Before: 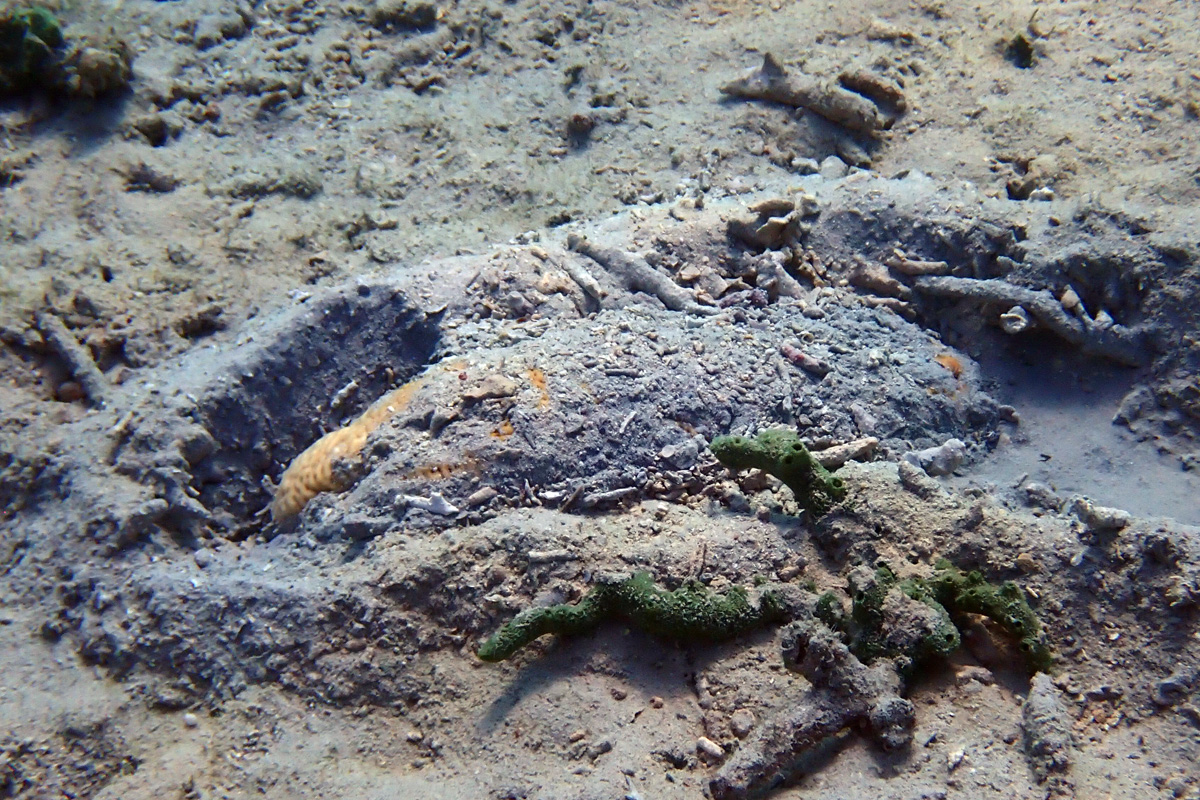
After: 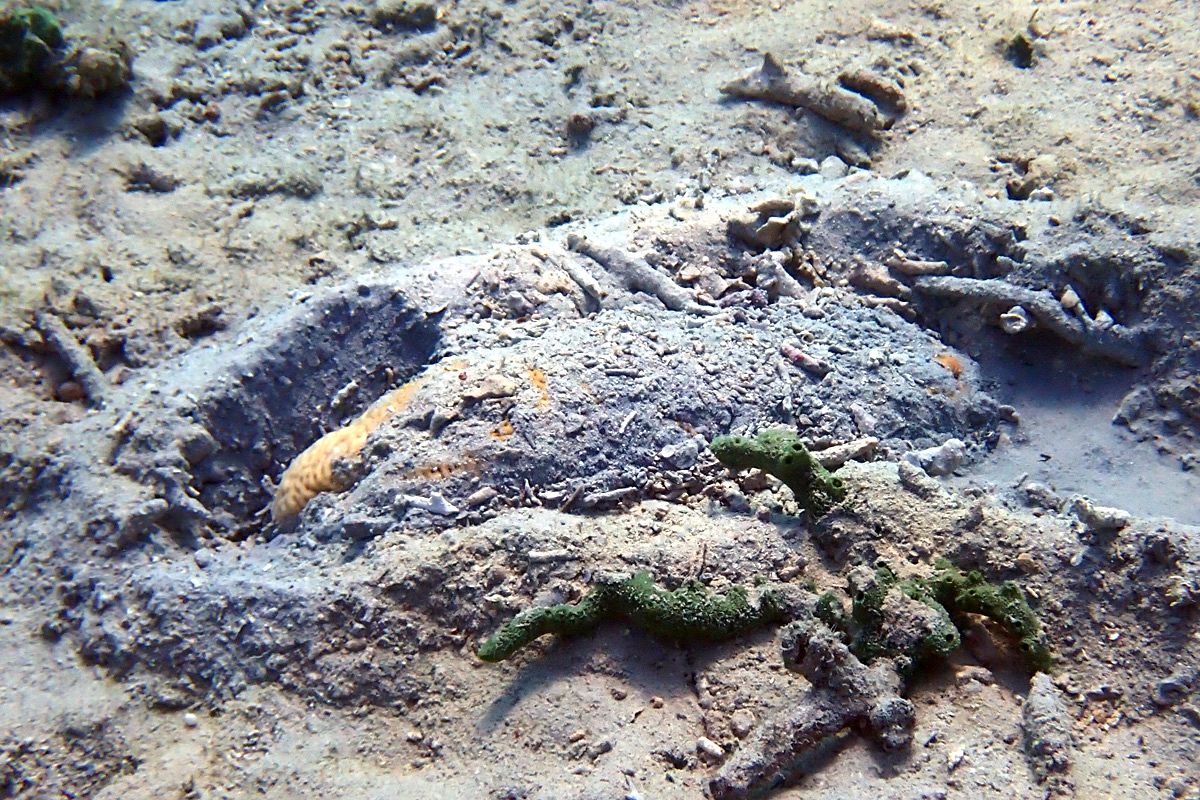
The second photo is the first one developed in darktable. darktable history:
sharpen: amount 0.2
exposure: black level correction 0.001, exposure 0.5 EV, compensate exposure bias true, compensate highlight preservation false
